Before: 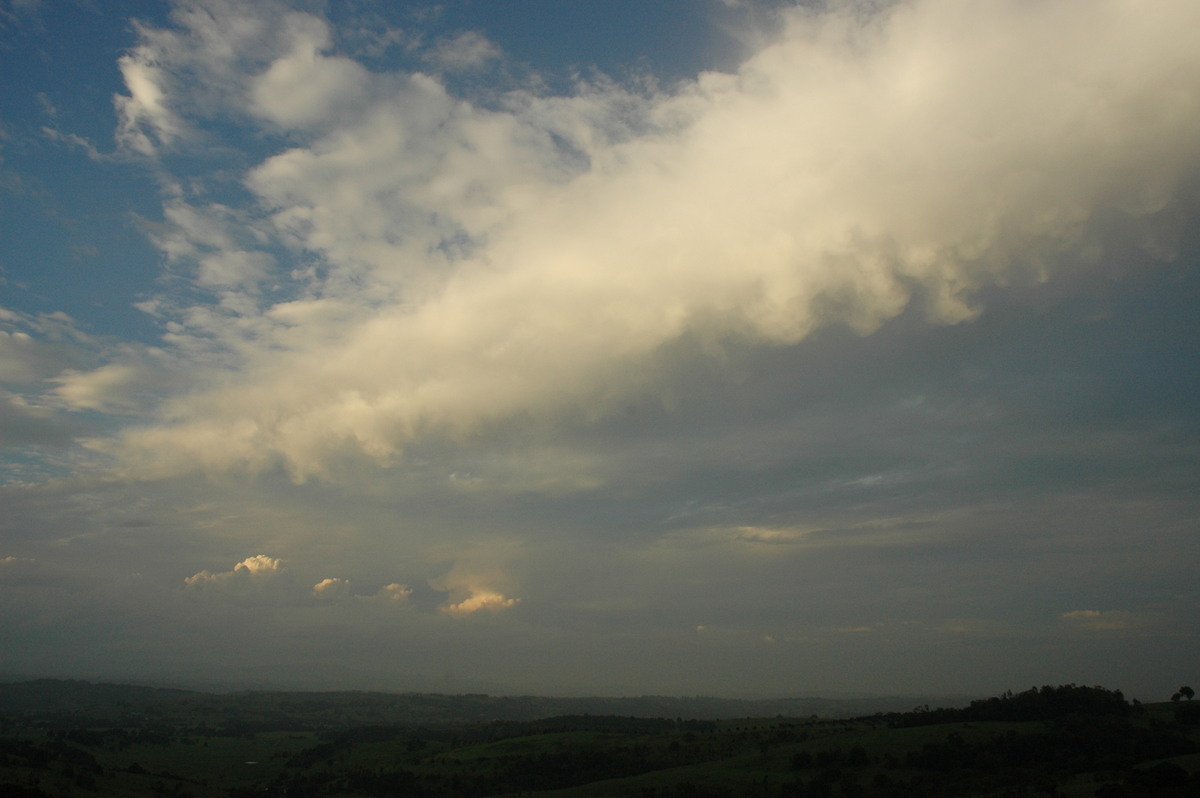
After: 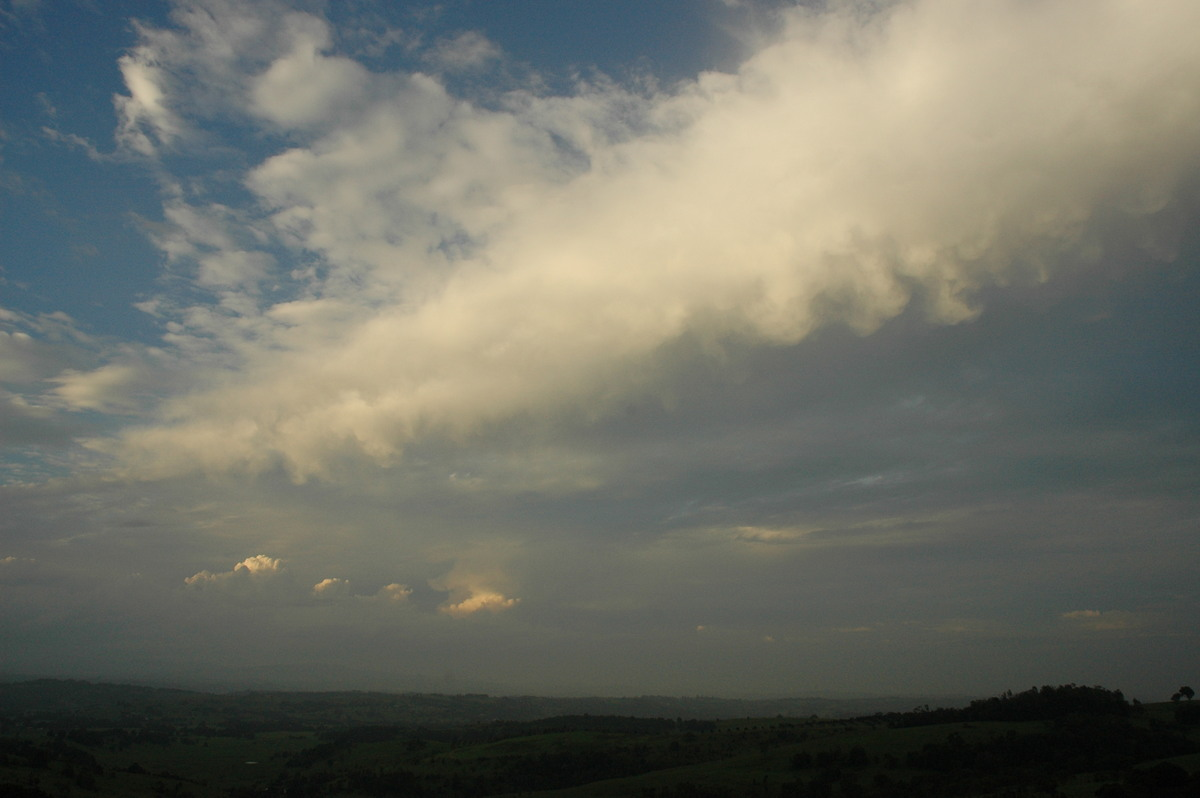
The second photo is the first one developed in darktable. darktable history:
exposure: exposure -0.049 EV, compensate exposure bias true, compensate highlight preservation false
